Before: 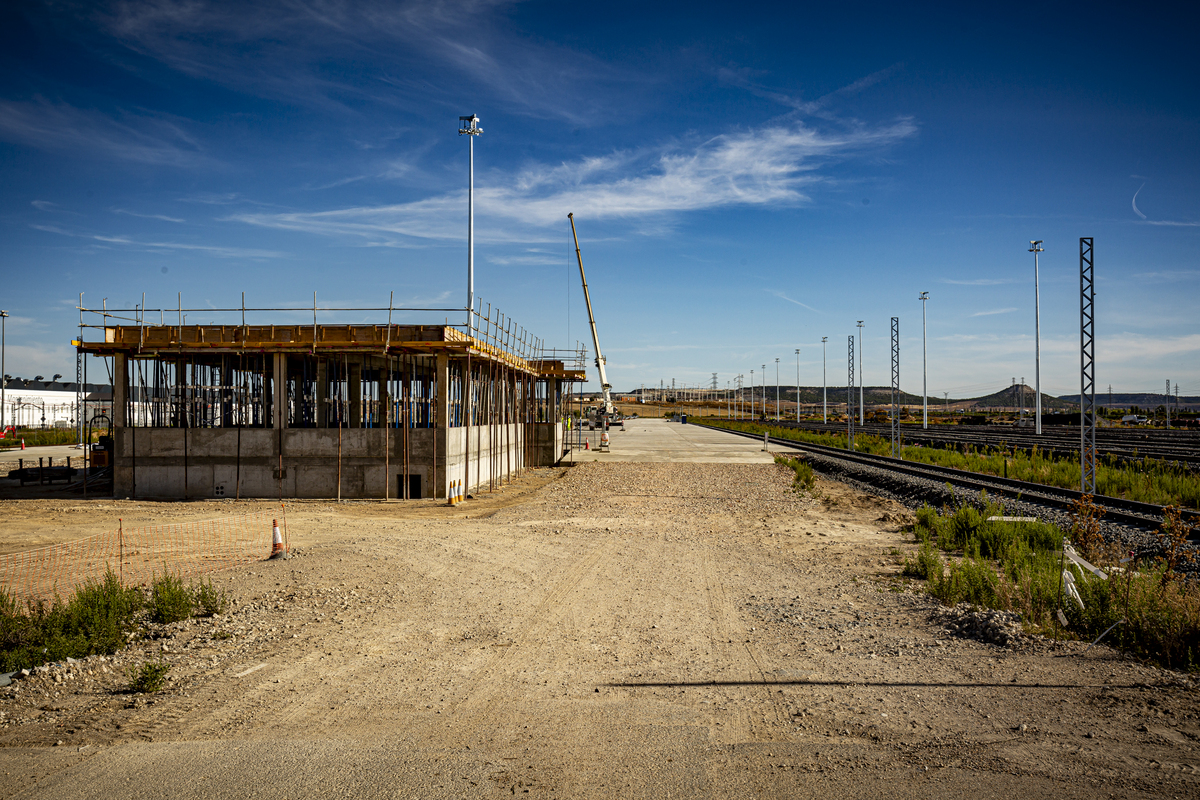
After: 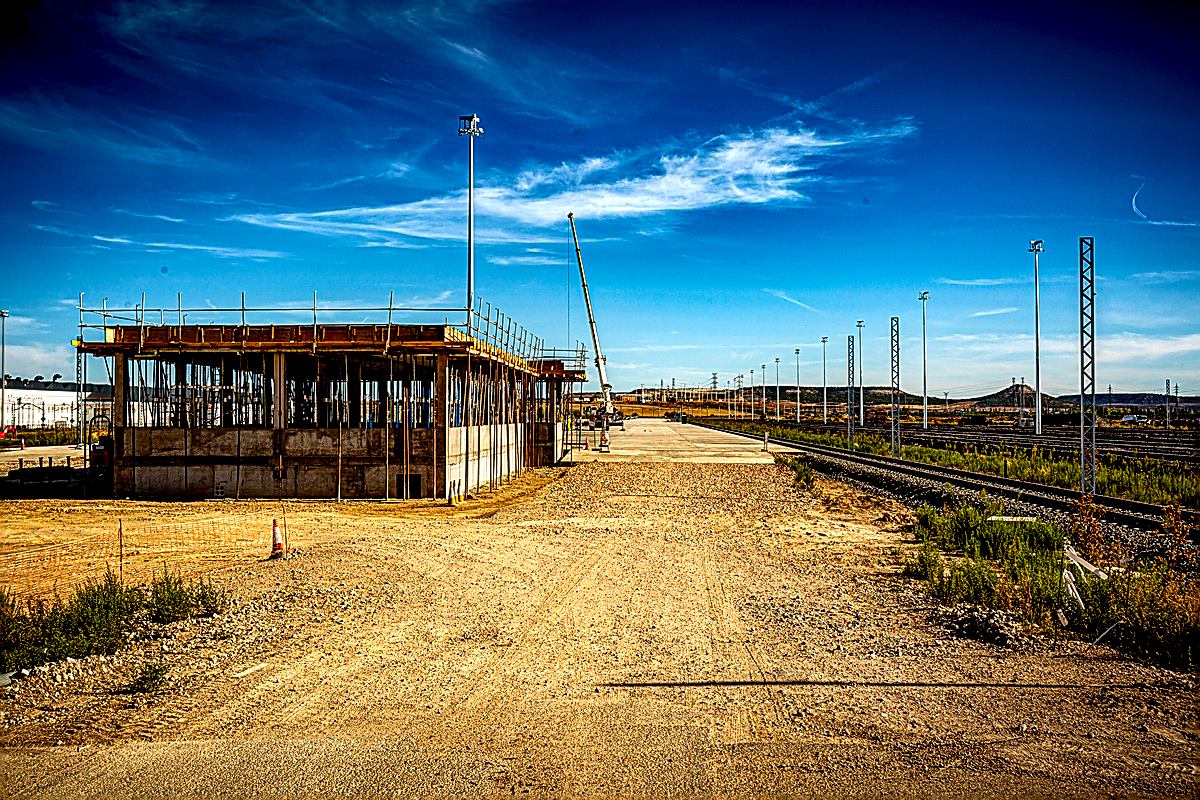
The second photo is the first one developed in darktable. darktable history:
local contrast: highlights 63%, shadows 53%, detail 169%, midtone range 0.515
color balance rgb: global offset › luminance -0.403%, perceptual saturation grading › global saturation 19.293%
contrast brightness saturation: contrast 0.18, saturation 0.302
sharpen: radius 1.638, amount 1.29
velvia: on, module defaults
